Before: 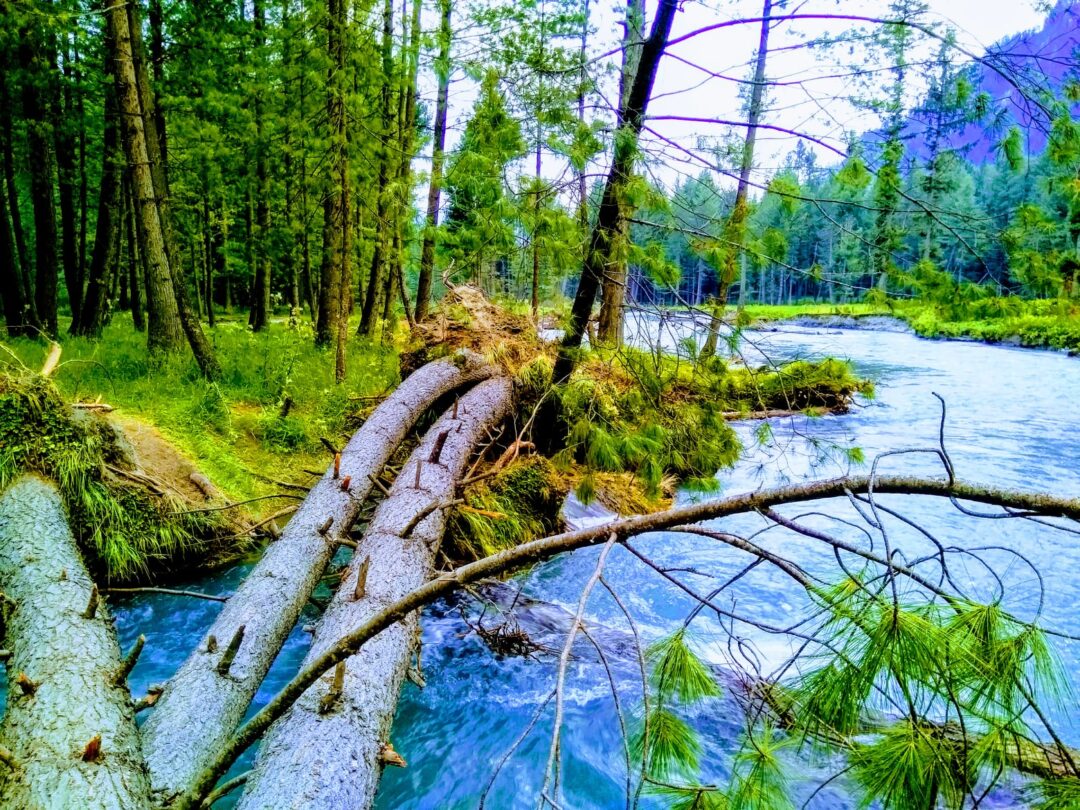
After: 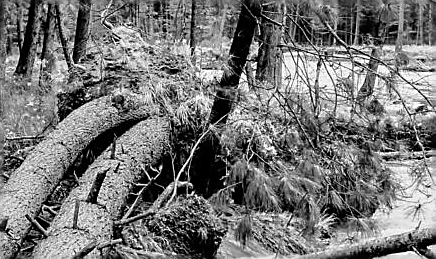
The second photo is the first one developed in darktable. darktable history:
sharpen: radius 1.4, amount 1.25, threshold 0.7
crop: left 31.751%, top 32.172%, right 27.8%, bottom 35.83%
monochrome: a 32, b 64, size 2.3
